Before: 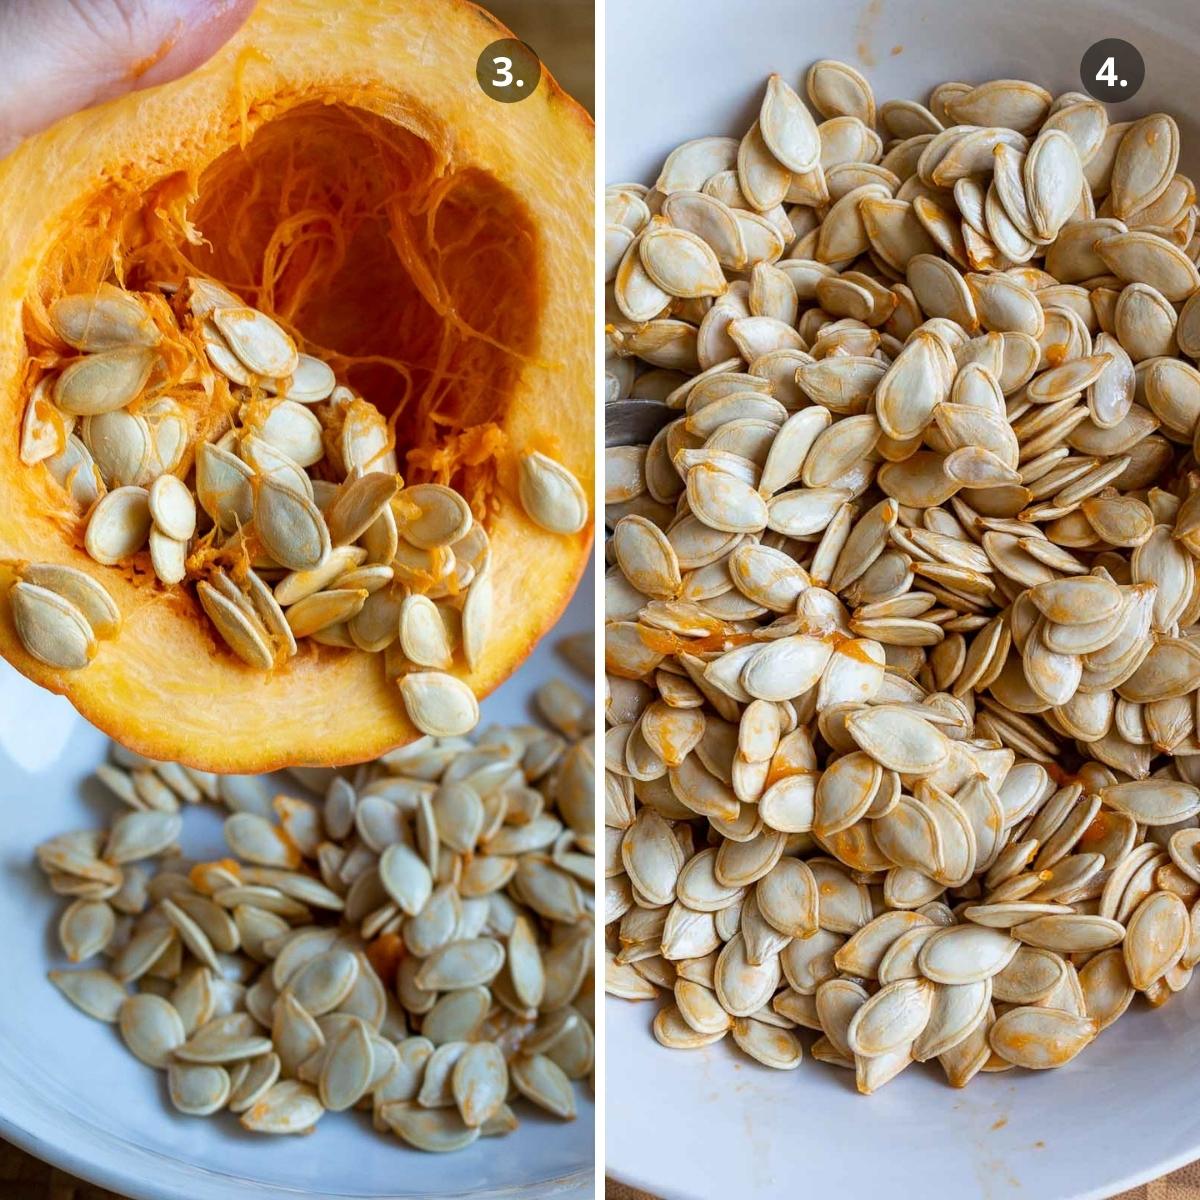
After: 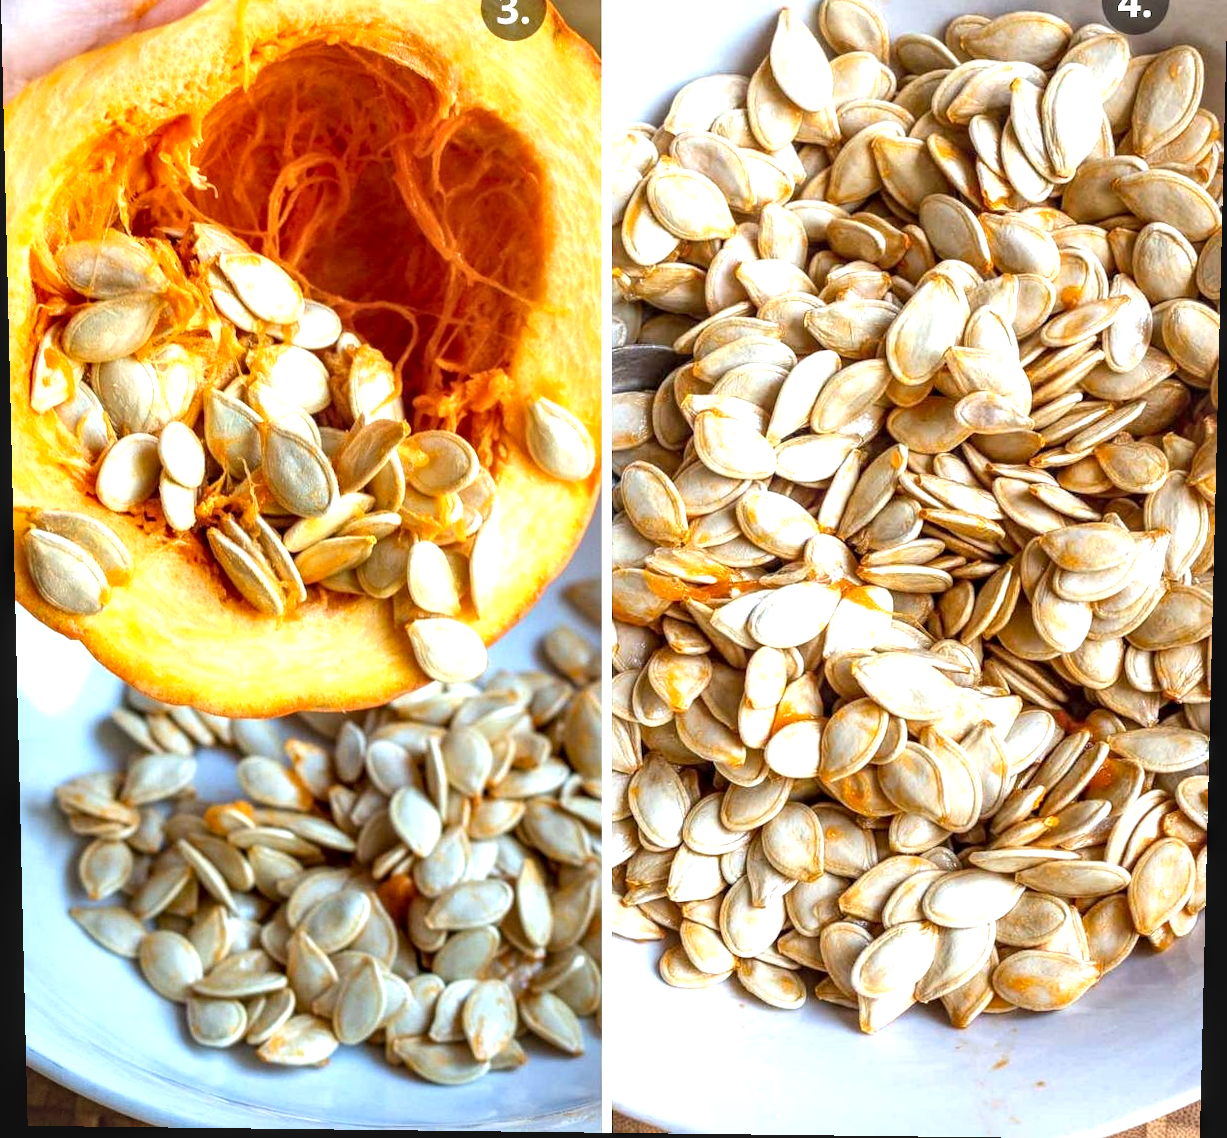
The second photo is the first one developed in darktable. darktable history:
crop and rotate: top 6.25%
rotate and perspective: lens shift (vertical) 0.048, lens shift (horizontal) -0.024, automatic cropping off
local contrast: detail 130%
exposure: black level correction 0, exposure 1 EV, compensate exposure bias true, compensate highlight preservation false
